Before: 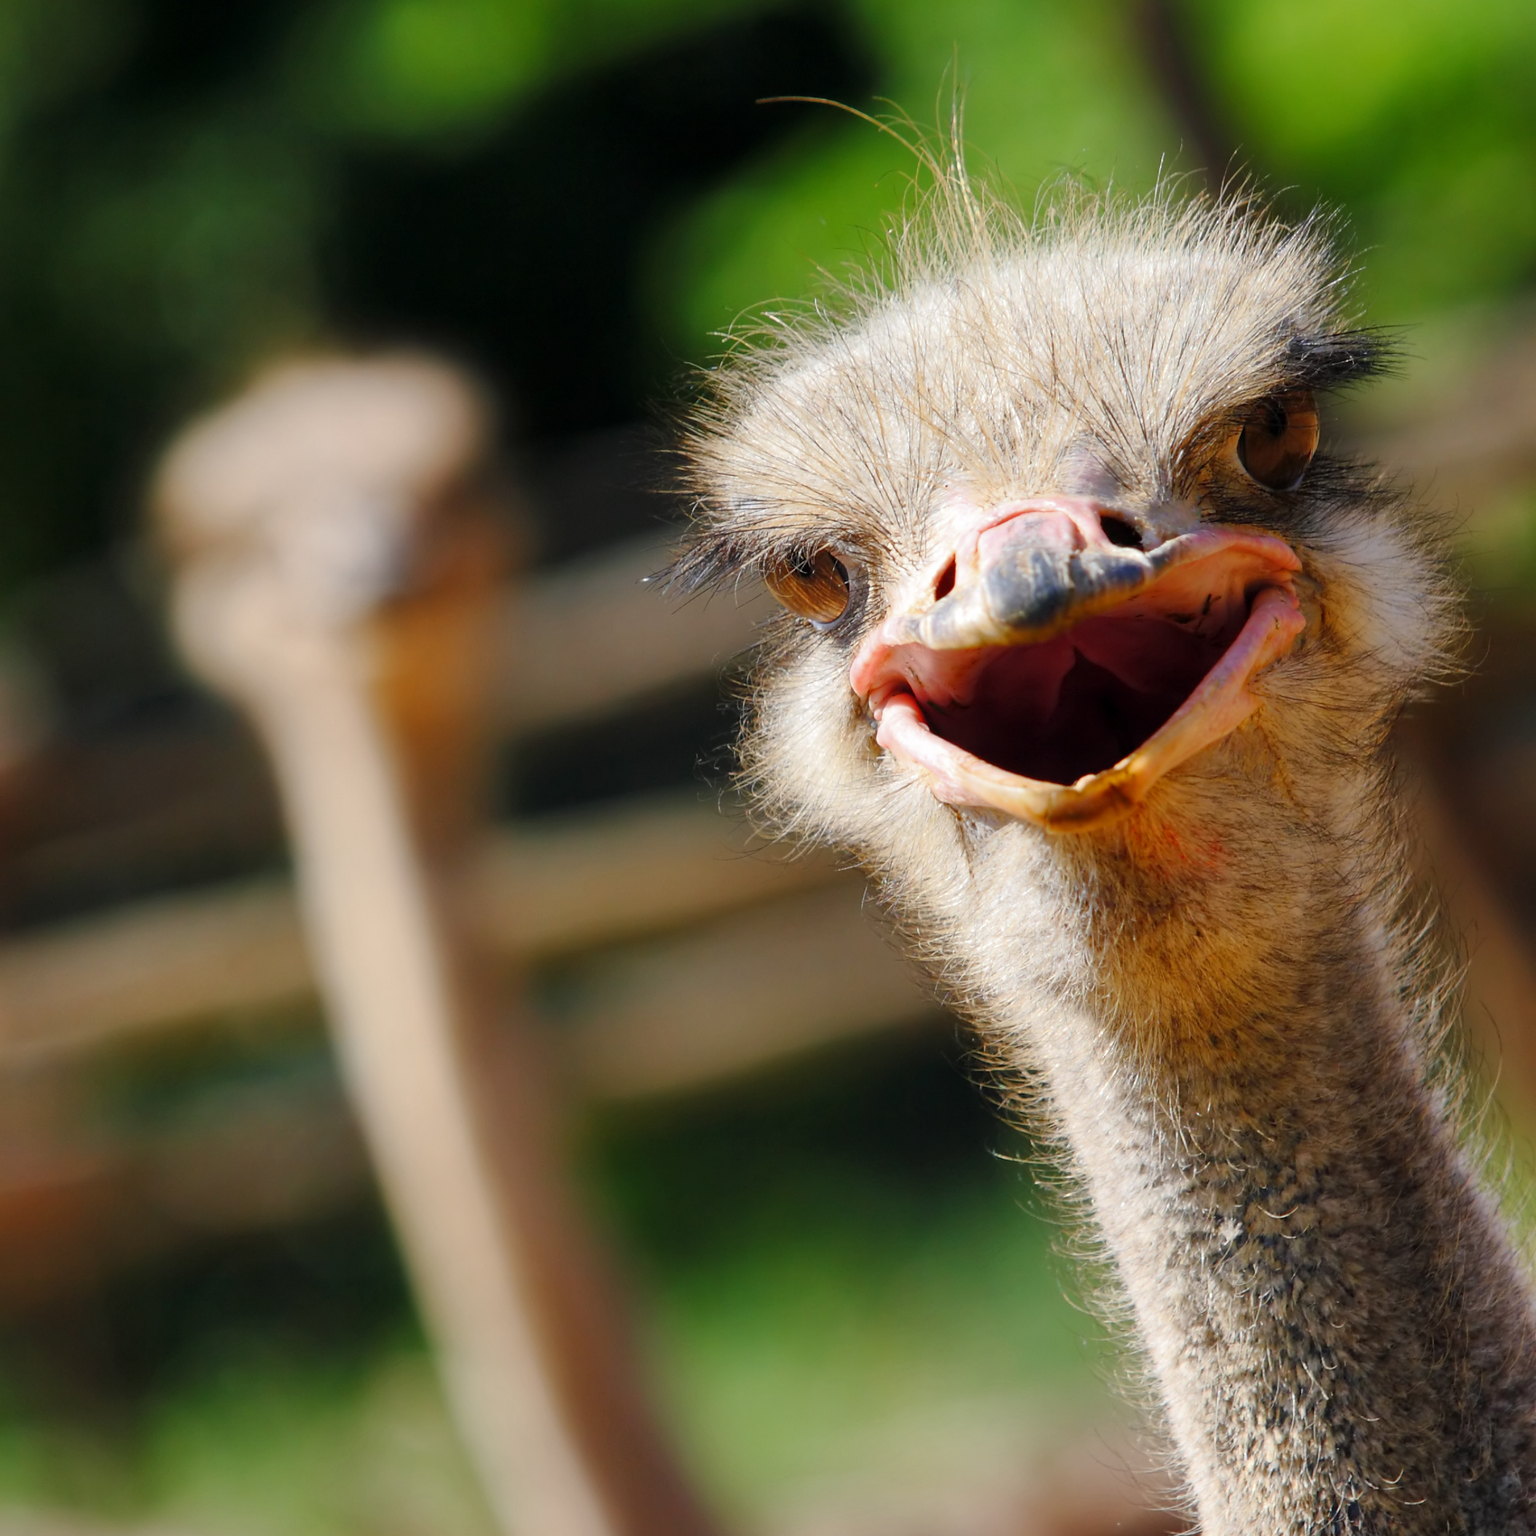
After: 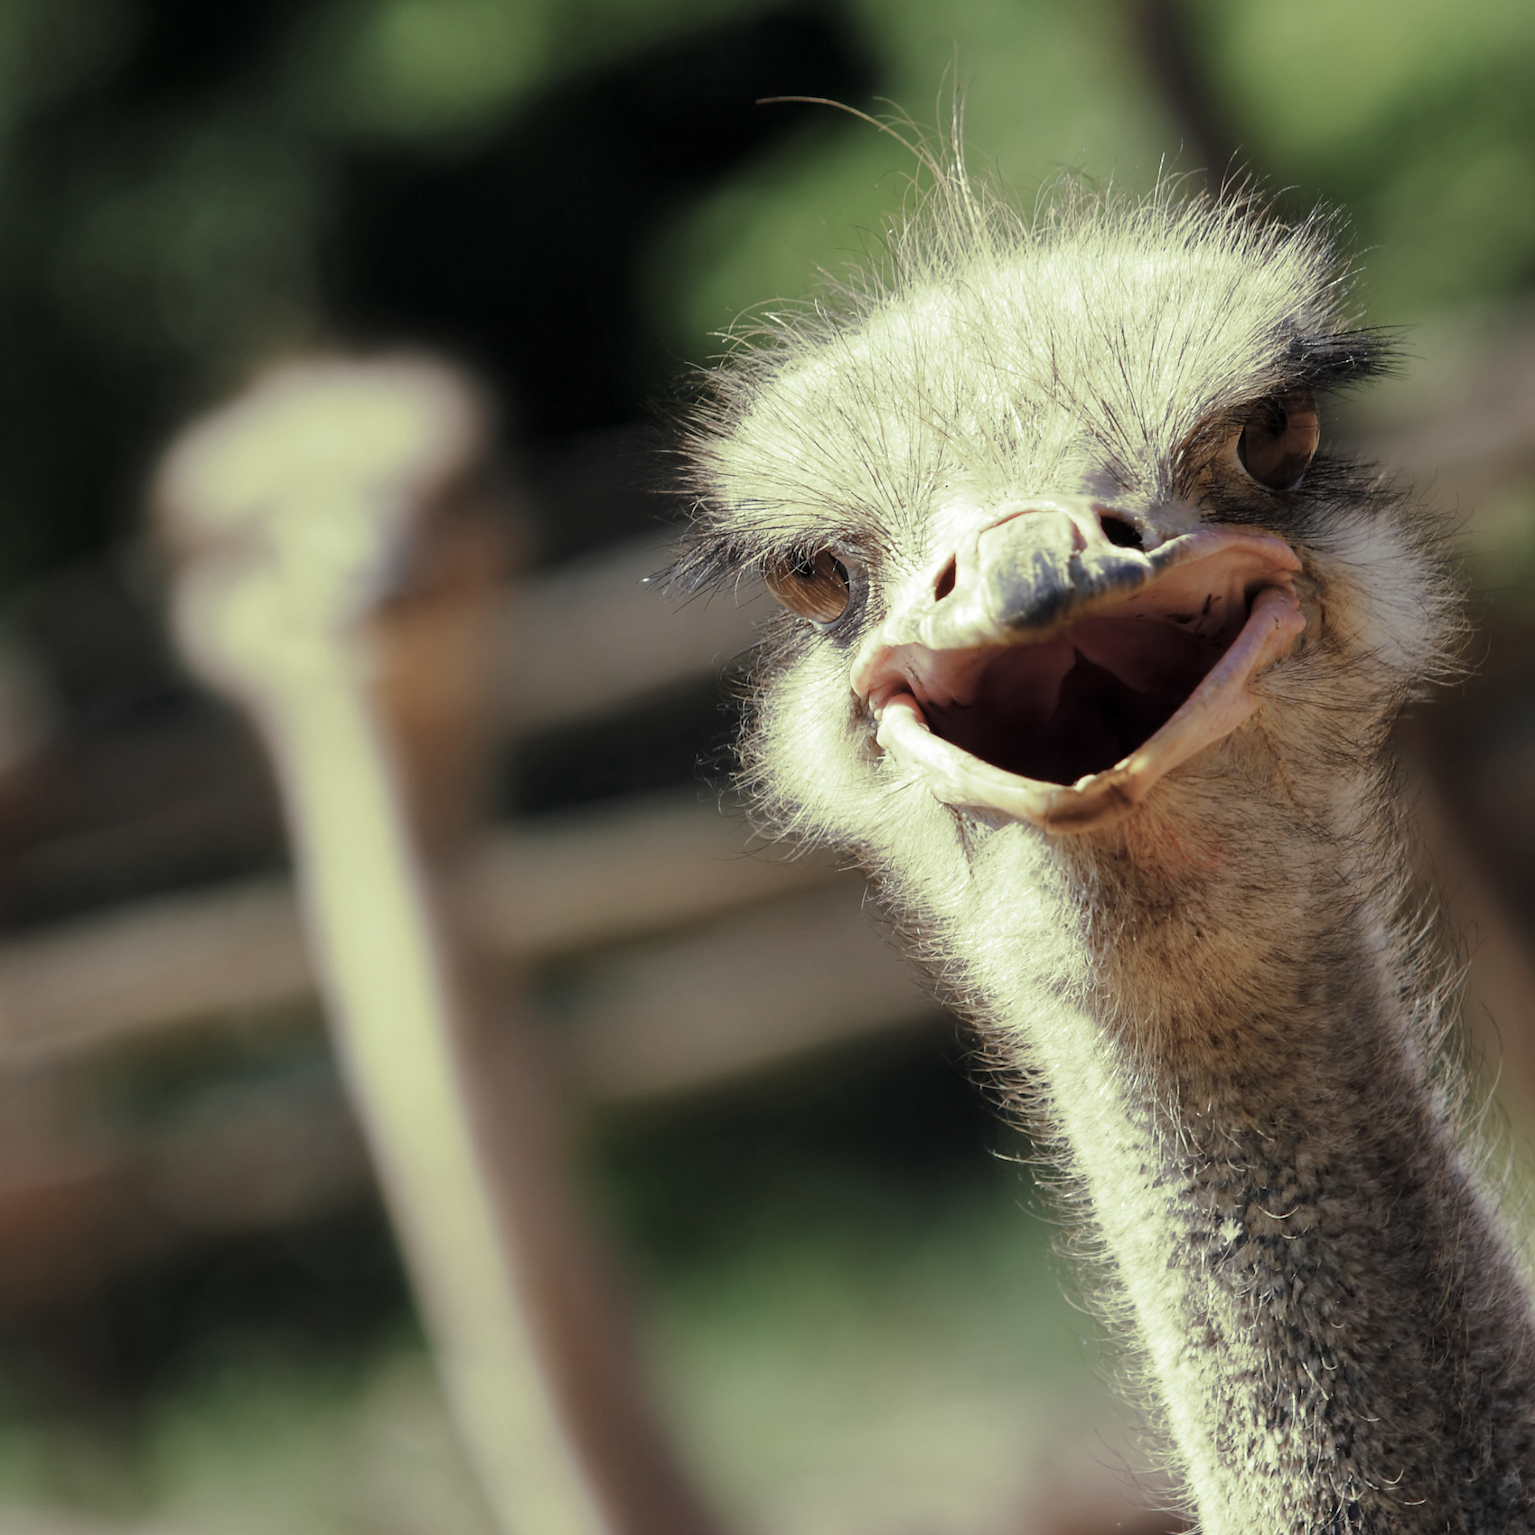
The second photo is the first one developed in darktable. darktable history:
split-toning: shadows › hue 290.82°, shadows › saturation 0.34, highlights › saturation 0.38, balance 0, compress 50%
color correction: saturation 0.5
